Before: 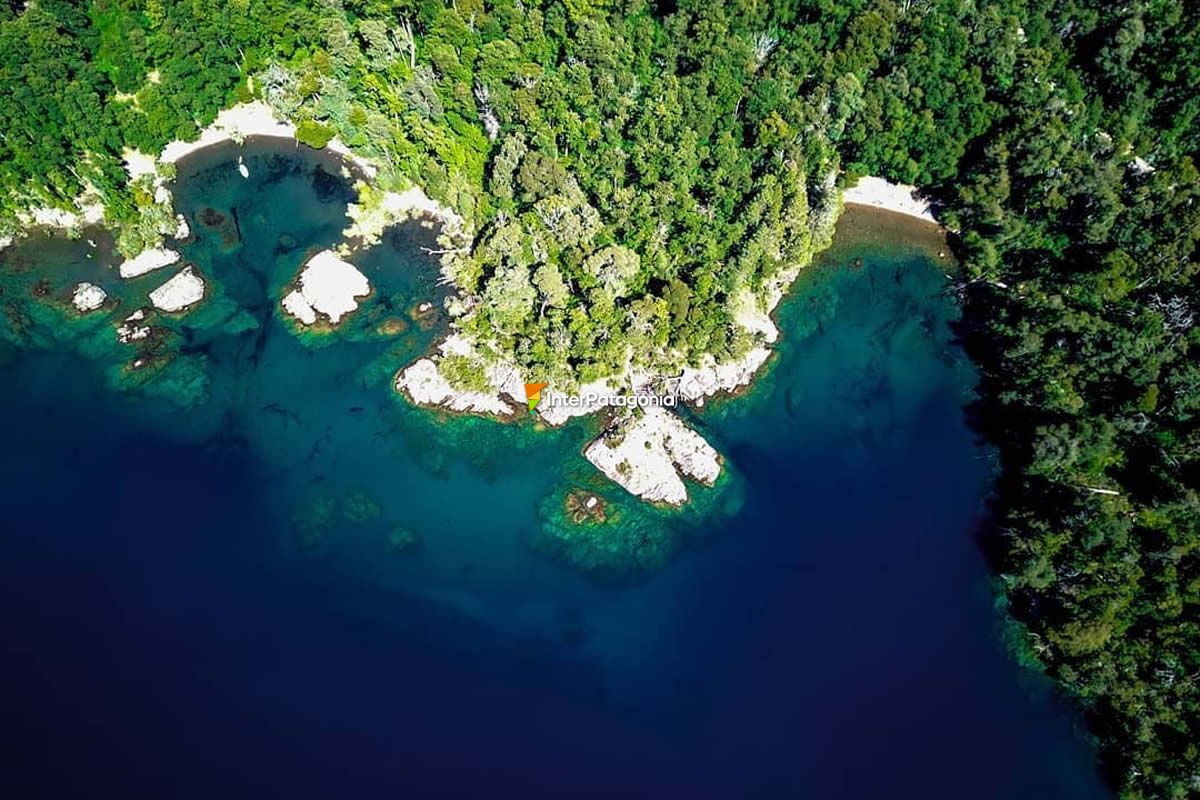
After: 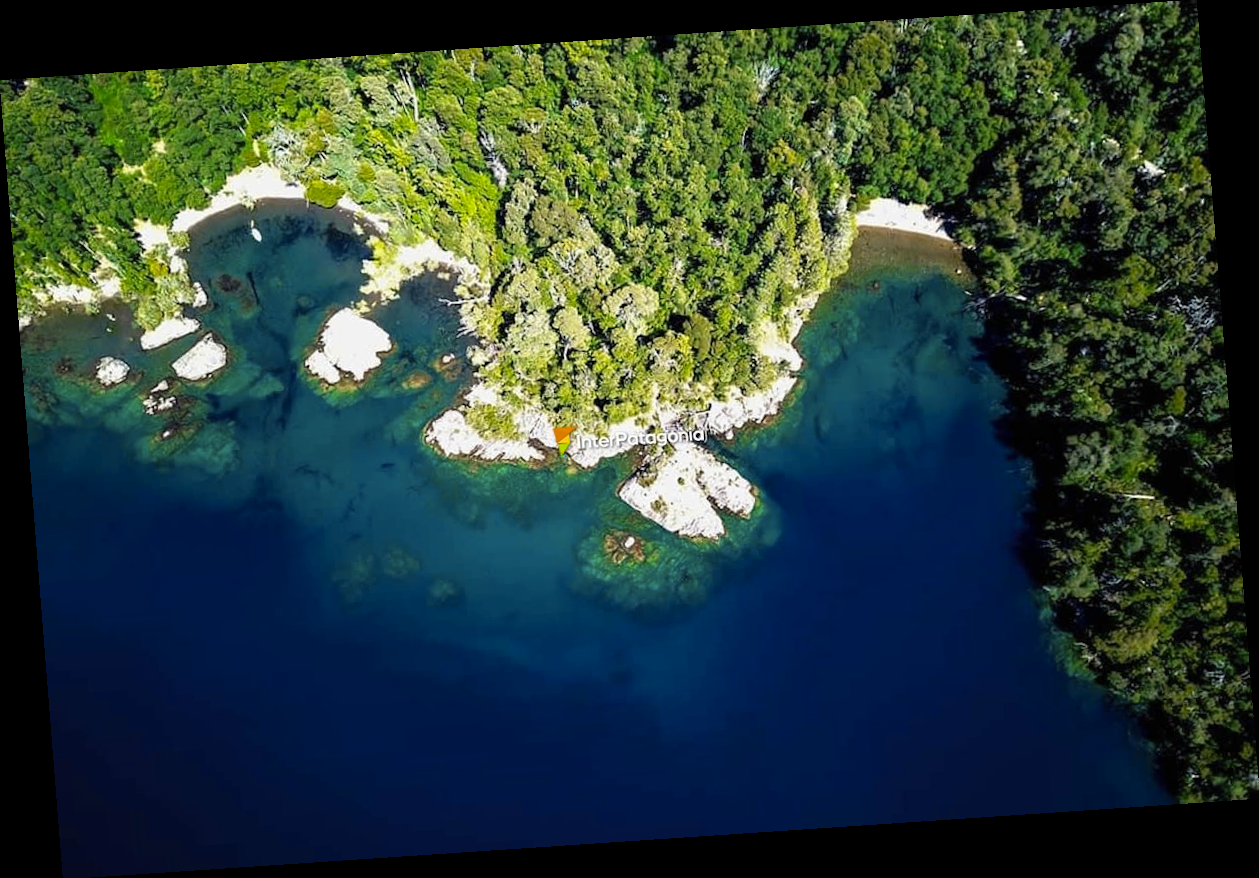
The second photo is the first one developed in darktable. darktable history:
rotate and perspective: rotation -4.2°, shear 0.006, automatic cropping off
color contrast: green-magenta contrast 0.8, blue-yellow contrast 1.1, unbound 0
